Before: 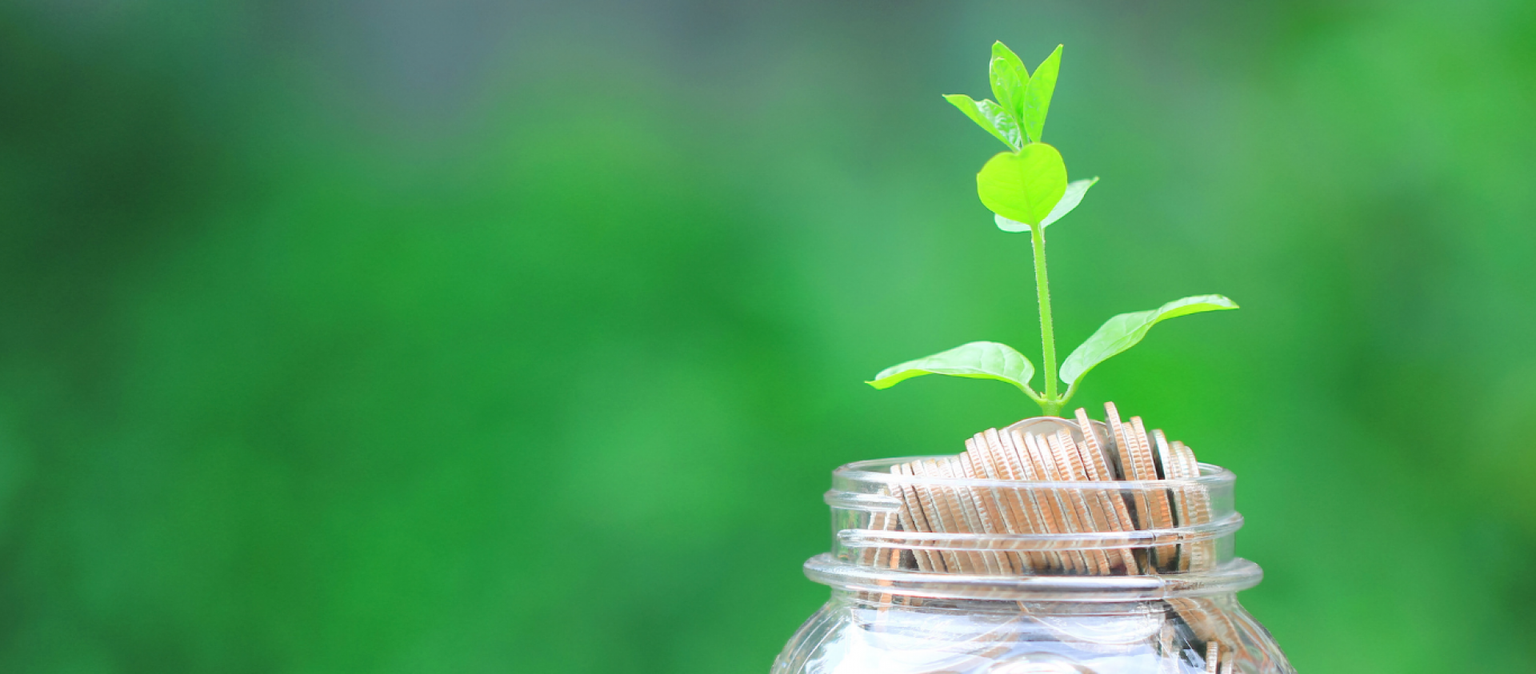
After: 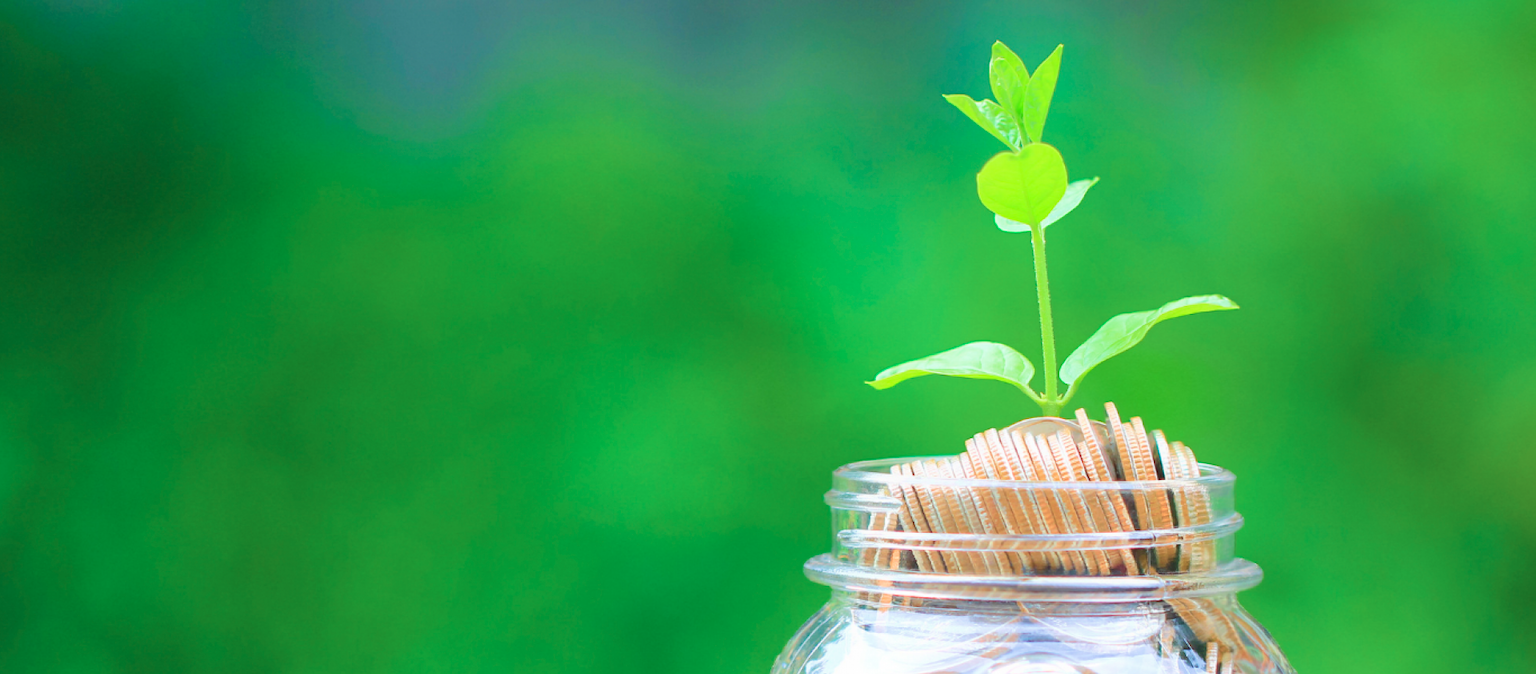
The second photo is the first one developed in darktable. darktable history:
contrast equalizer: octaves 7, y [[0.5, 0.5, 0.468, 0.5, 0.5, 0.5], [0.5 ×6], [0.5 ×6], [0 ×6], [0 ×6]]
velvia: strength 74.71%
